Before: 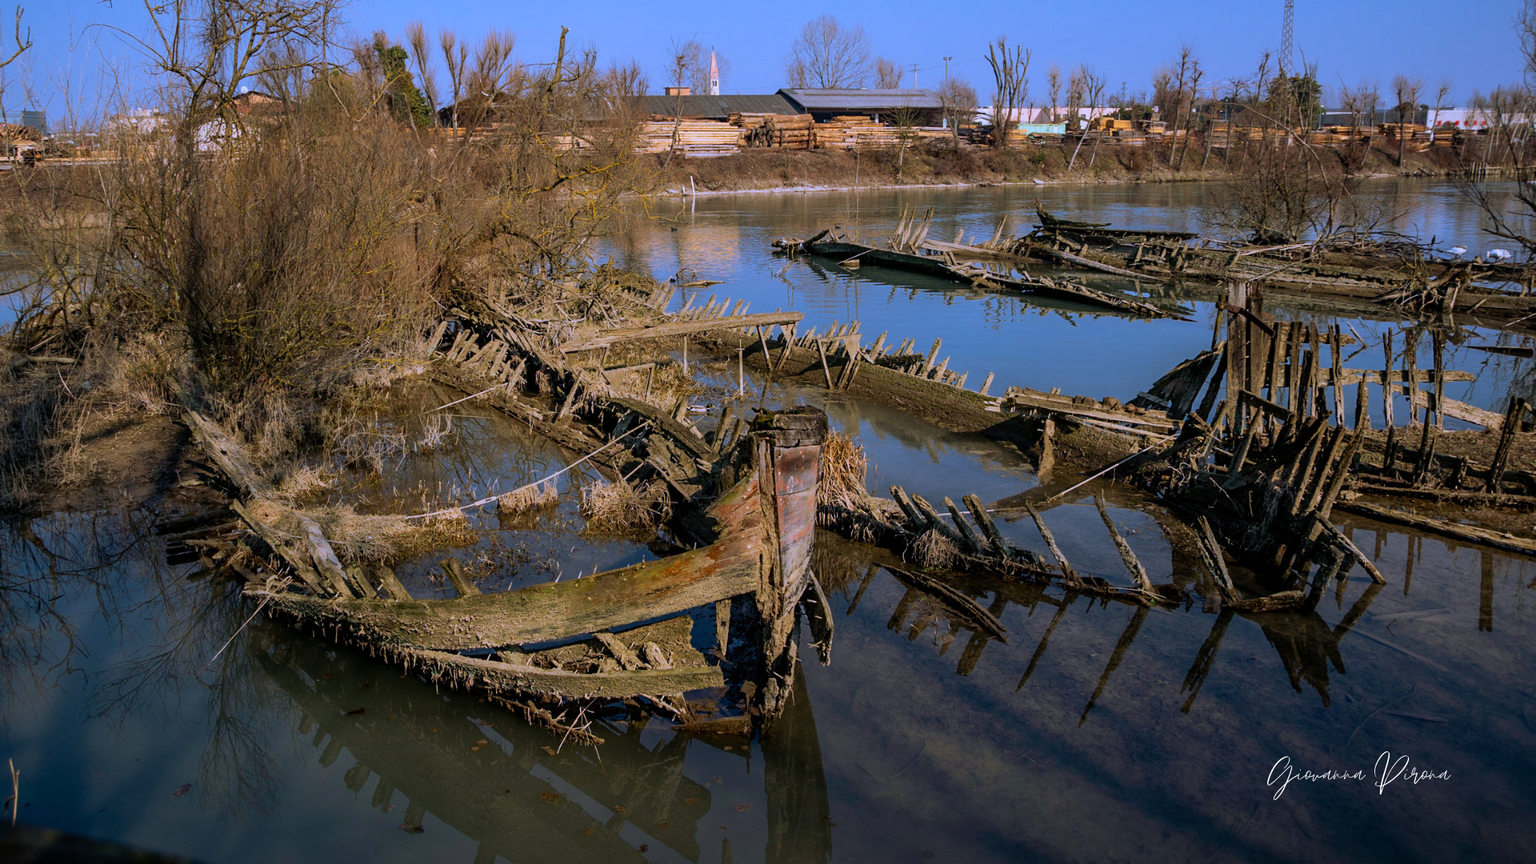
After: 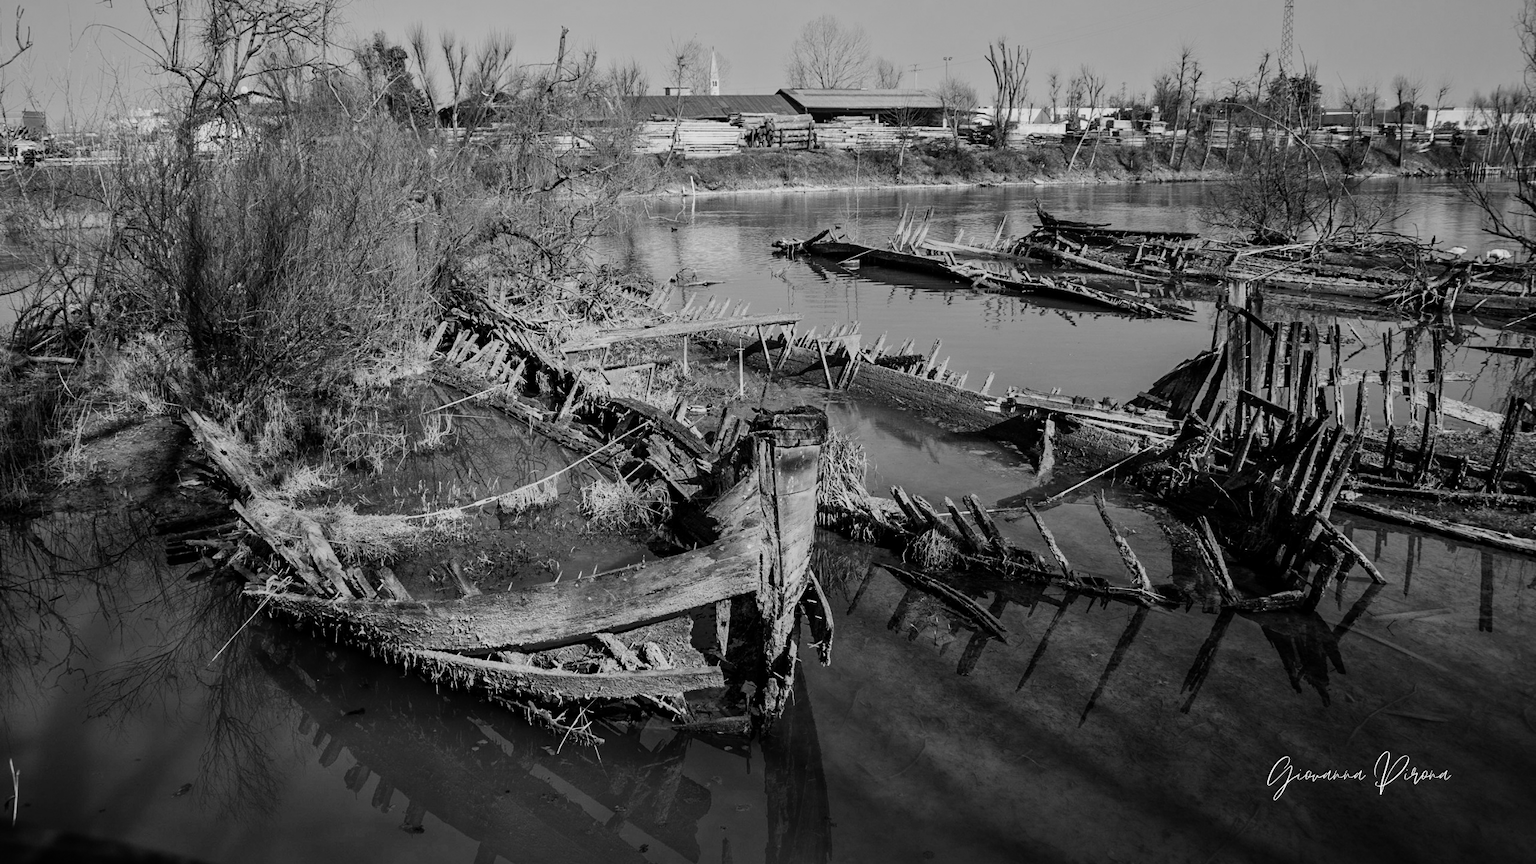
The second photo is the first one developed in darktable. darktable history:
monochrome: a -6.99, b 35.61, size 1.4
tone curve: curves: ch0 [(0, 0) (0.11, 0.081) (0.256, 0.259) (0.398, 0.475) (0.498, 0.611) (0.65, 0.757) (0.835, 0.883) (1, 0.961)]; ch1 [(0, 0) (0.346, 0.307) (0.408, 0.369) (0.453, 0.457) (0.482, 0.479) (0.502, 0.498) (0.521, 0.51) (0.553, 0.554) (0.618, 0.65) (0.693, 0.727) (1, 1)]; ch2 [(0, 0) (0.366, 0.337) (0.434, 0.46) (0.485, 0.494) (0.5, 0.494) (0.511, 0.508) (0.537, 0.55) (0.579, 0.599) (0.621, 0.693) (1, 1)], color space Lab, independent channels, preserve colors none
